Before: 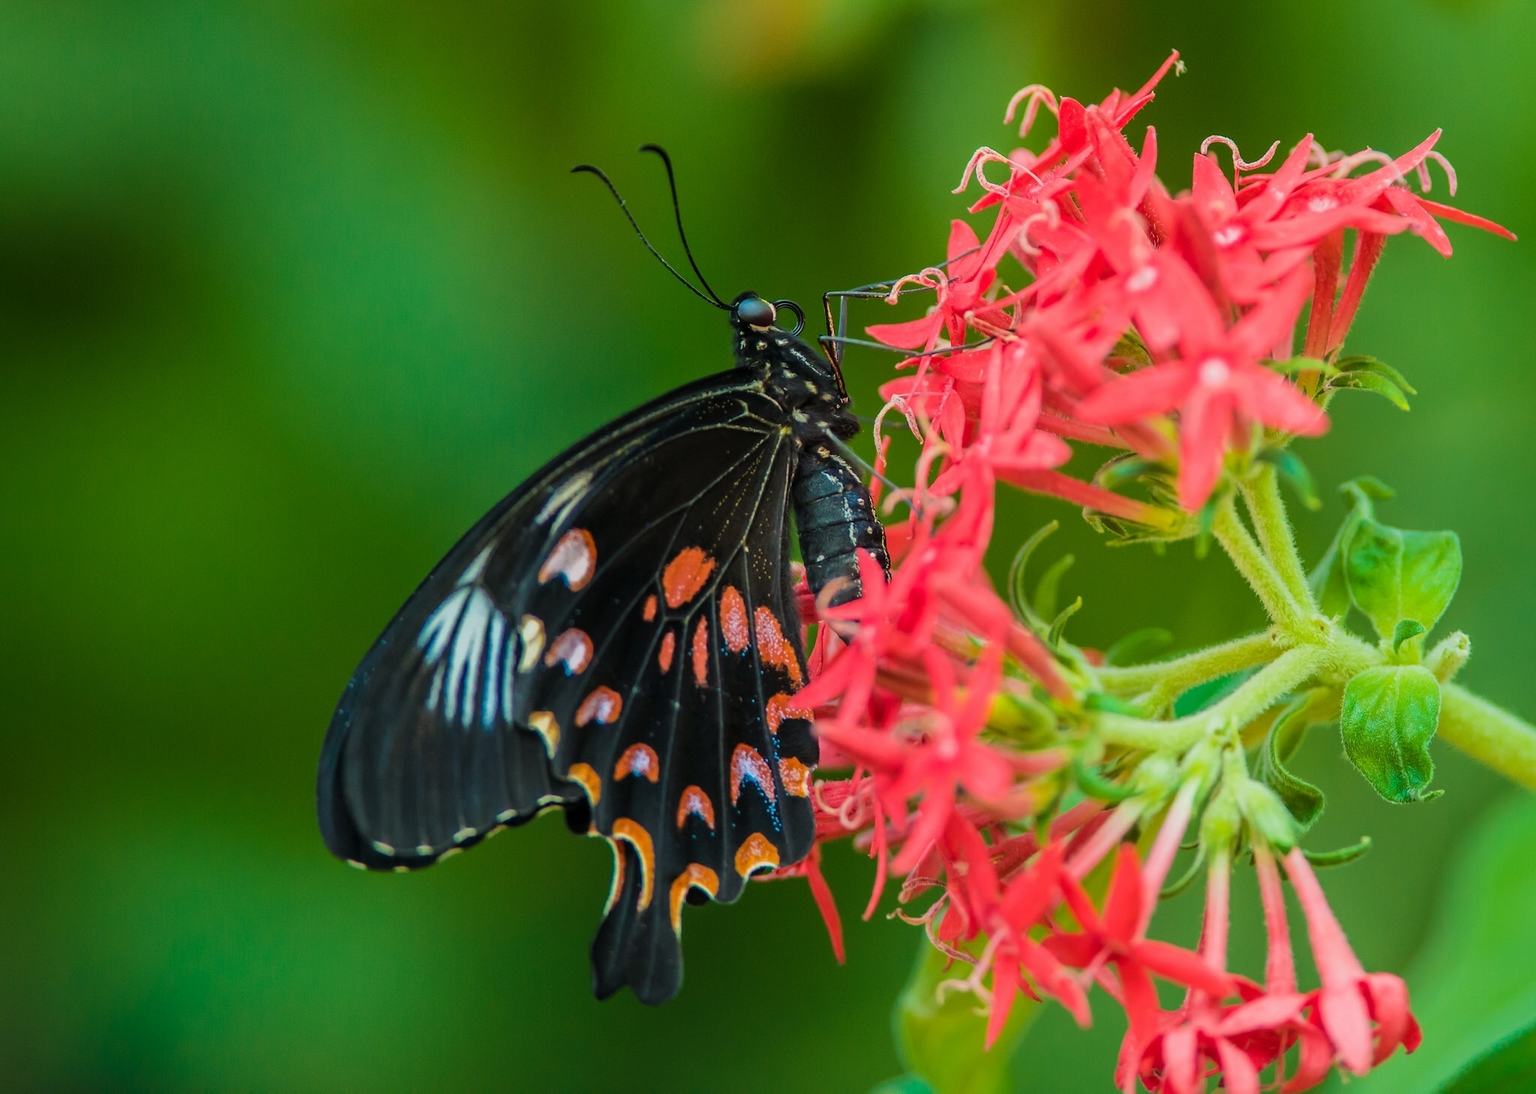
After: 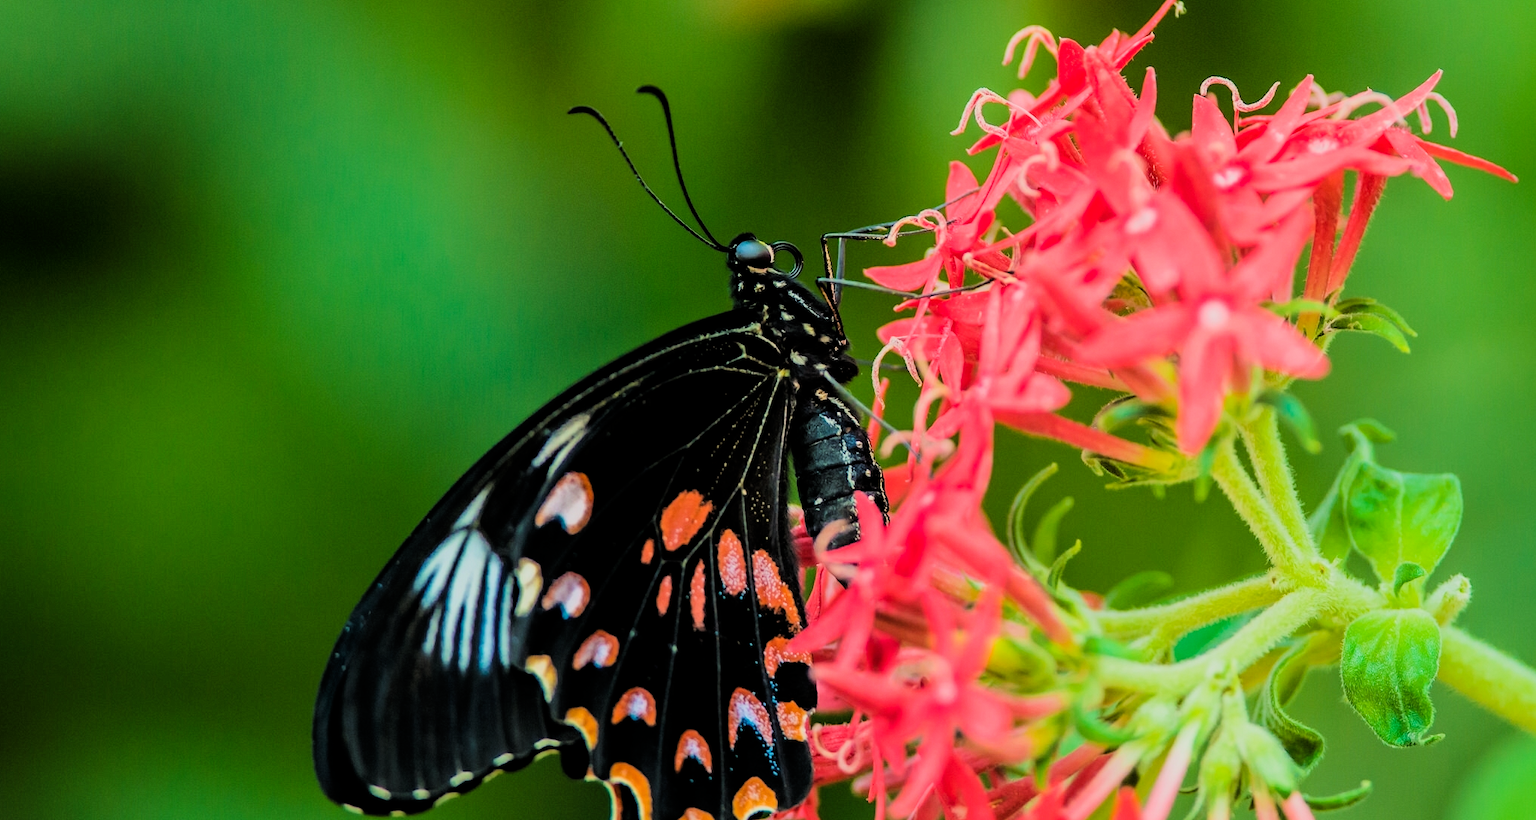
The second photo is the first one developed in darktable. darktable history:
tone curve: curves: ch0 [(0, 0) (0.004, 0.001) (0.133, 0.112) (0.325, 0.362) (0.832, 0.893) (1, 1)], color space Lab, linked channels, preserve colors none
crop: left 0.387%, top 5.469%, bottom 19.809%
filmic rgb: black relative exposure -5 EV, hardness 2.88, contrast 1.1
